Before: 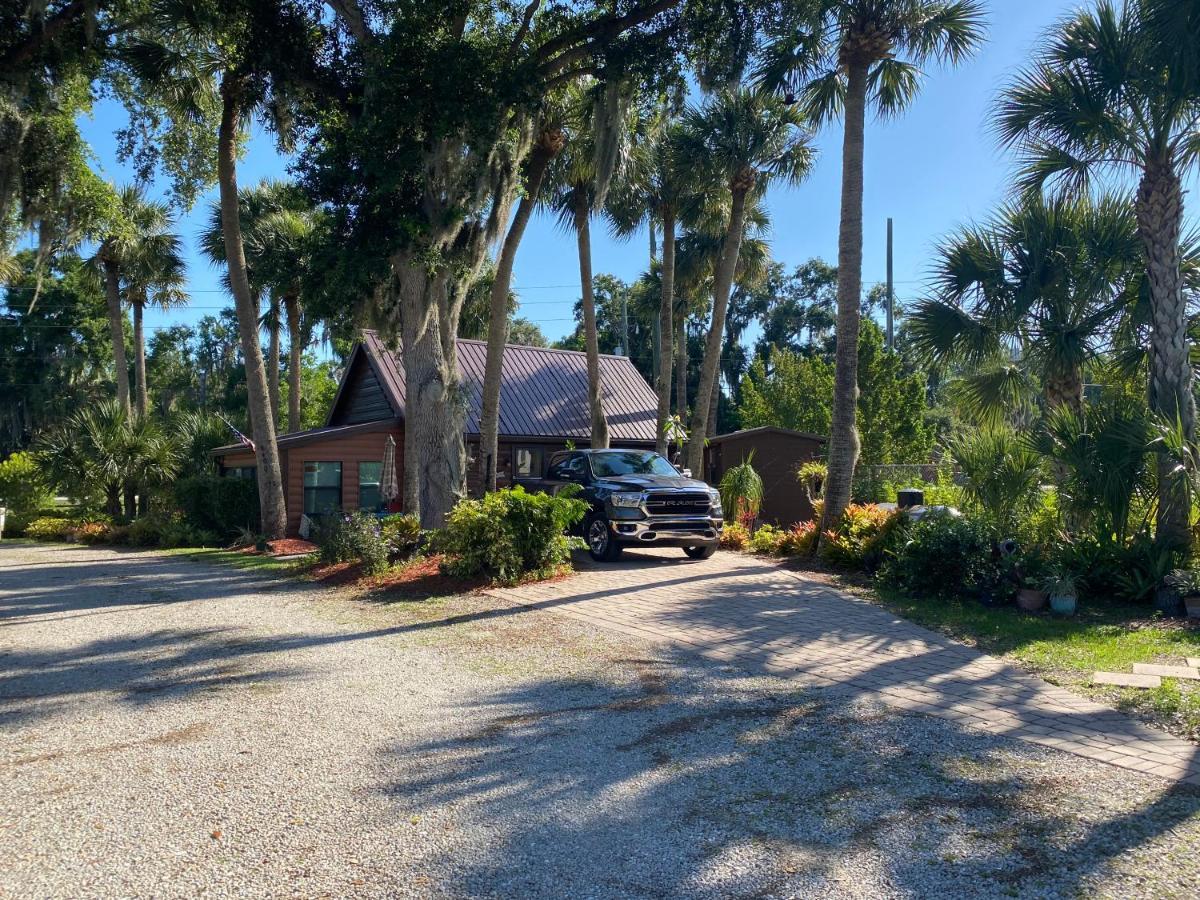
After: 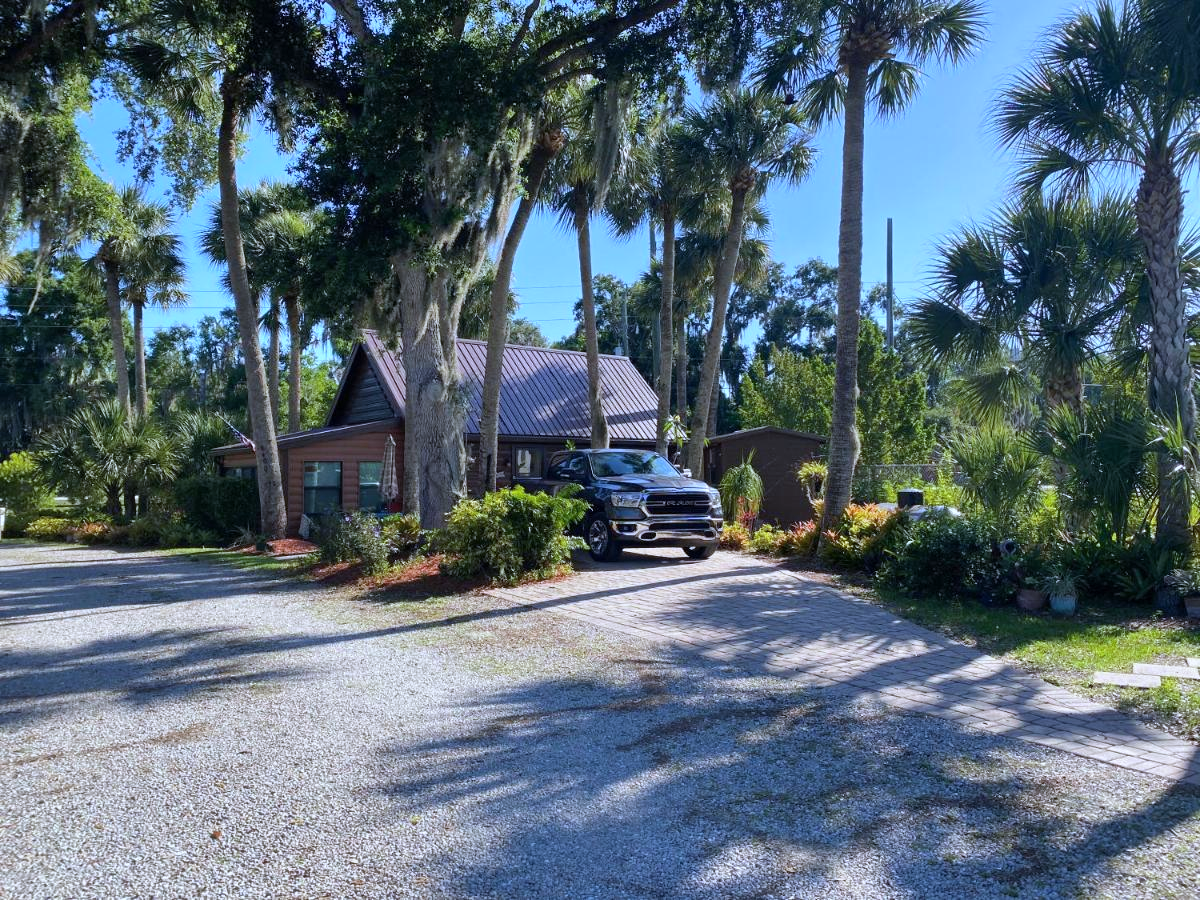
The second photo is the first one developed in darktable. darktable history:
shadows and highlights: shadows 52.42, soften with gaussian
white balance: red 0.948, green 1.02, blue 1.176
